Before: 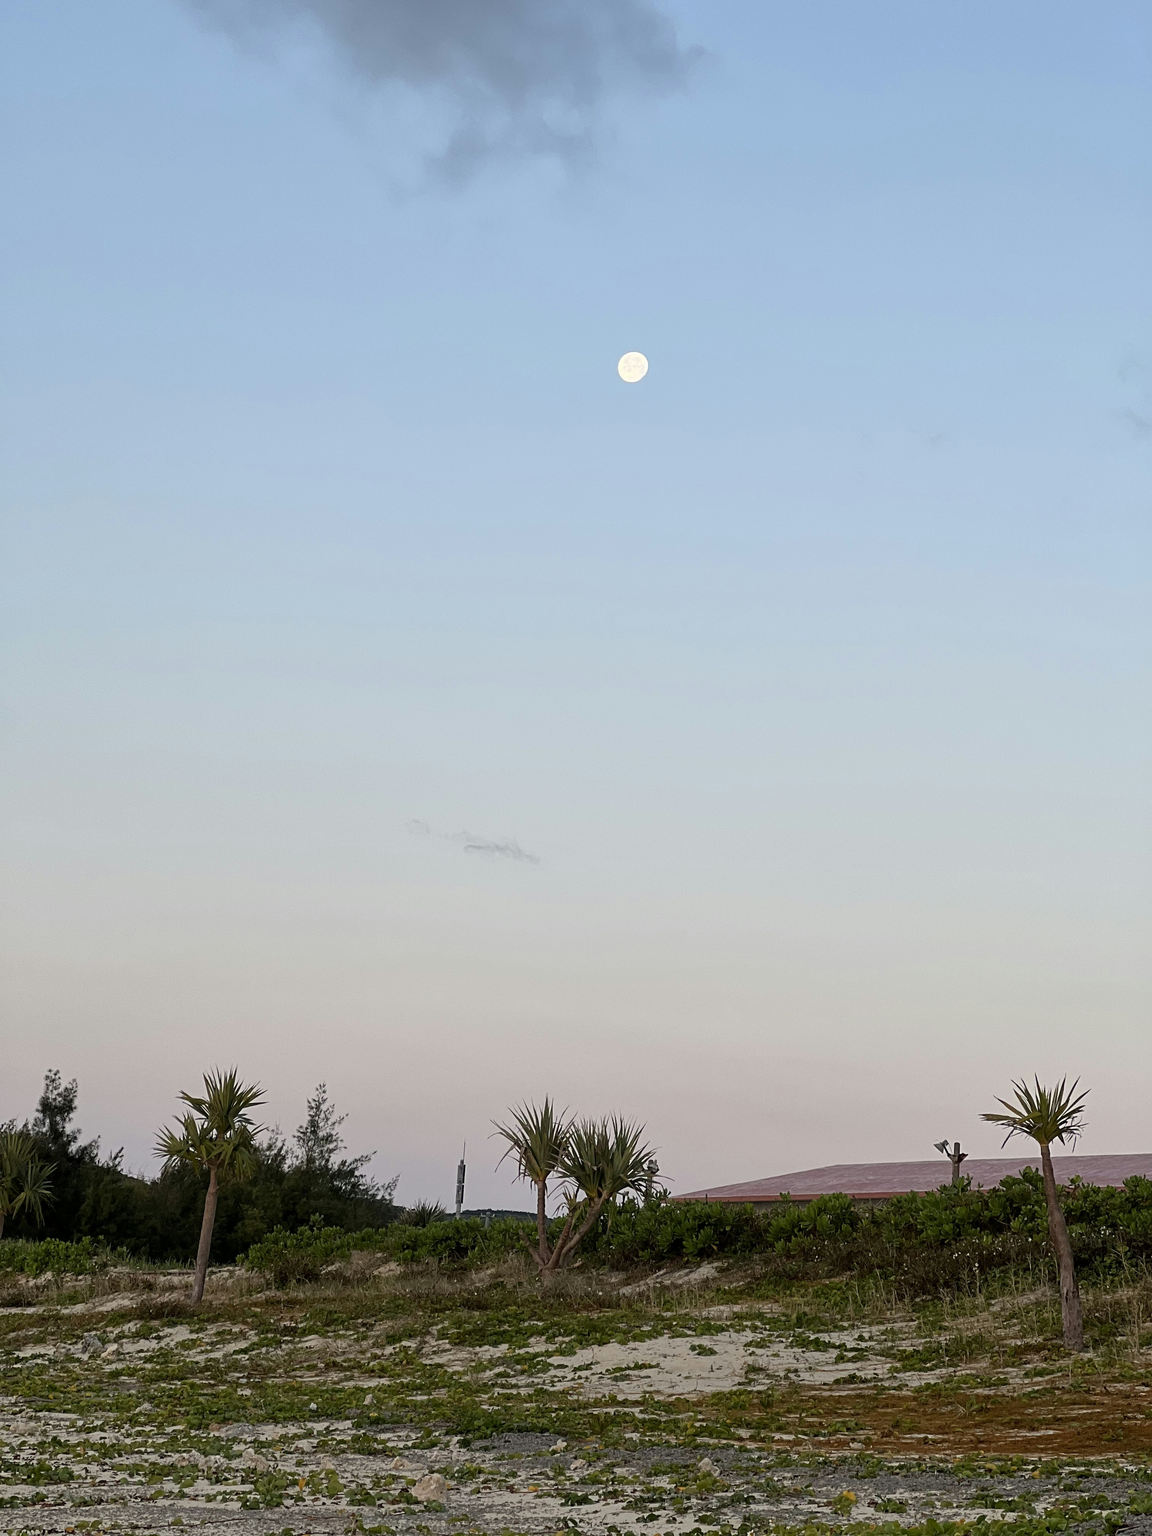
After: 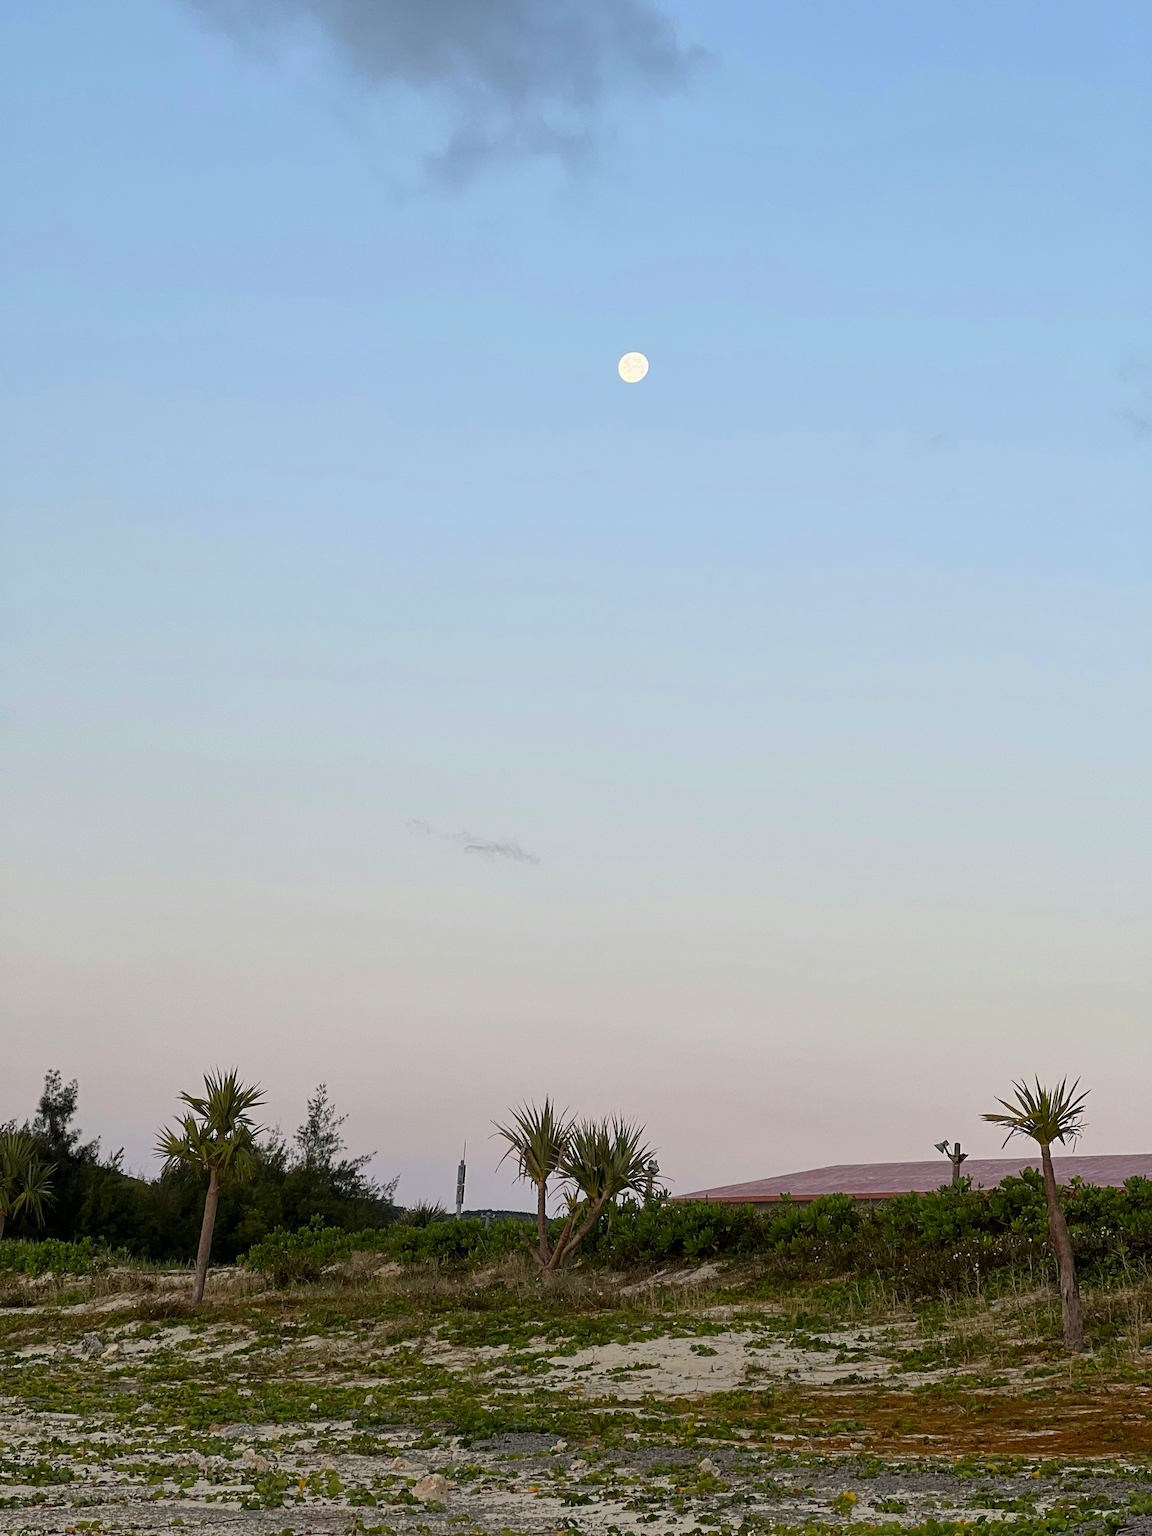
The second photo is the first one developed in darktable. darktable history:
color correction: highlights b* 0.065, saturation 1.3
